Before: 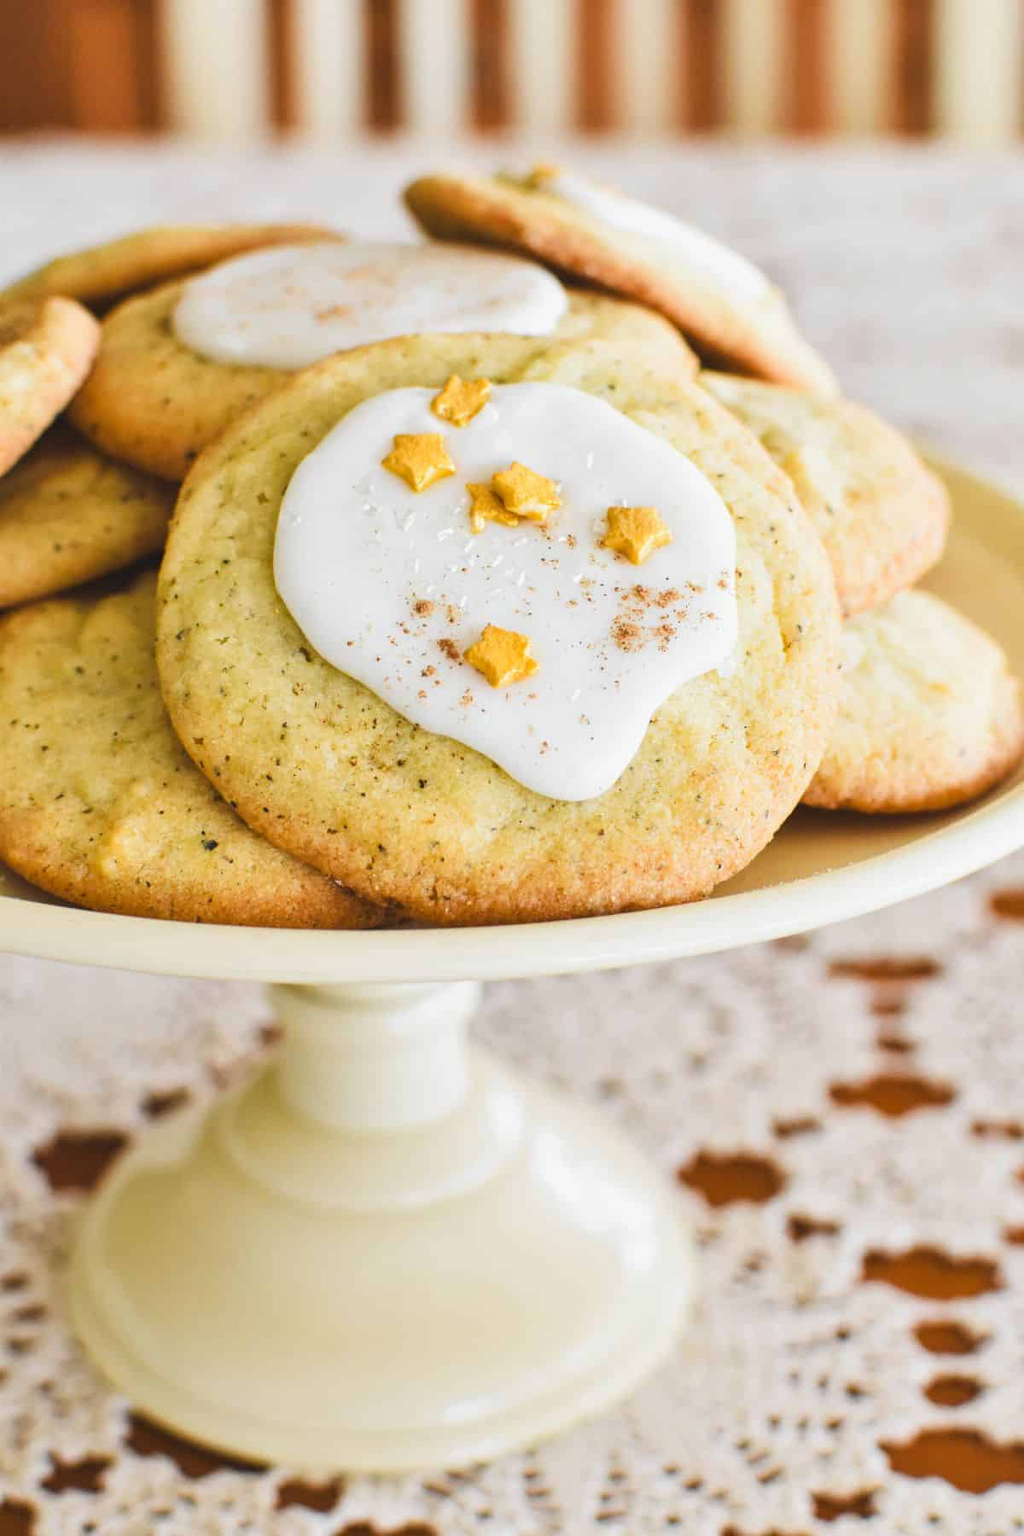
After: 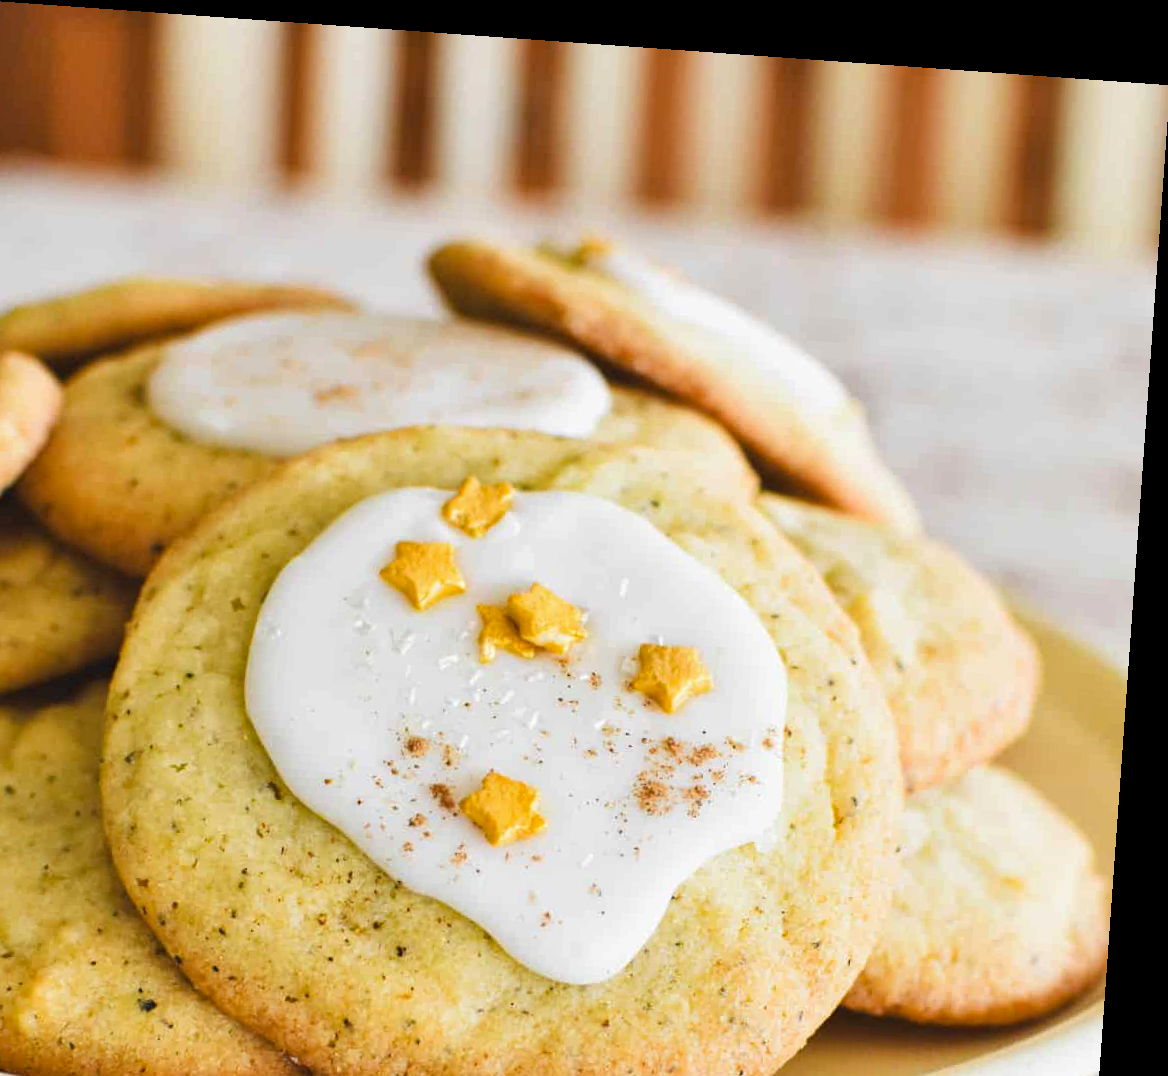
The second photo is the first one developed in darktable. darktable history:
levels: mode automatic, gray 50.8%
haze removal: compatibility mode true, adaptive false
crop and rotate: left 11.812%, bottom 42.776%
rotate and perspective: rotation 4.1°, automatic cropping off
